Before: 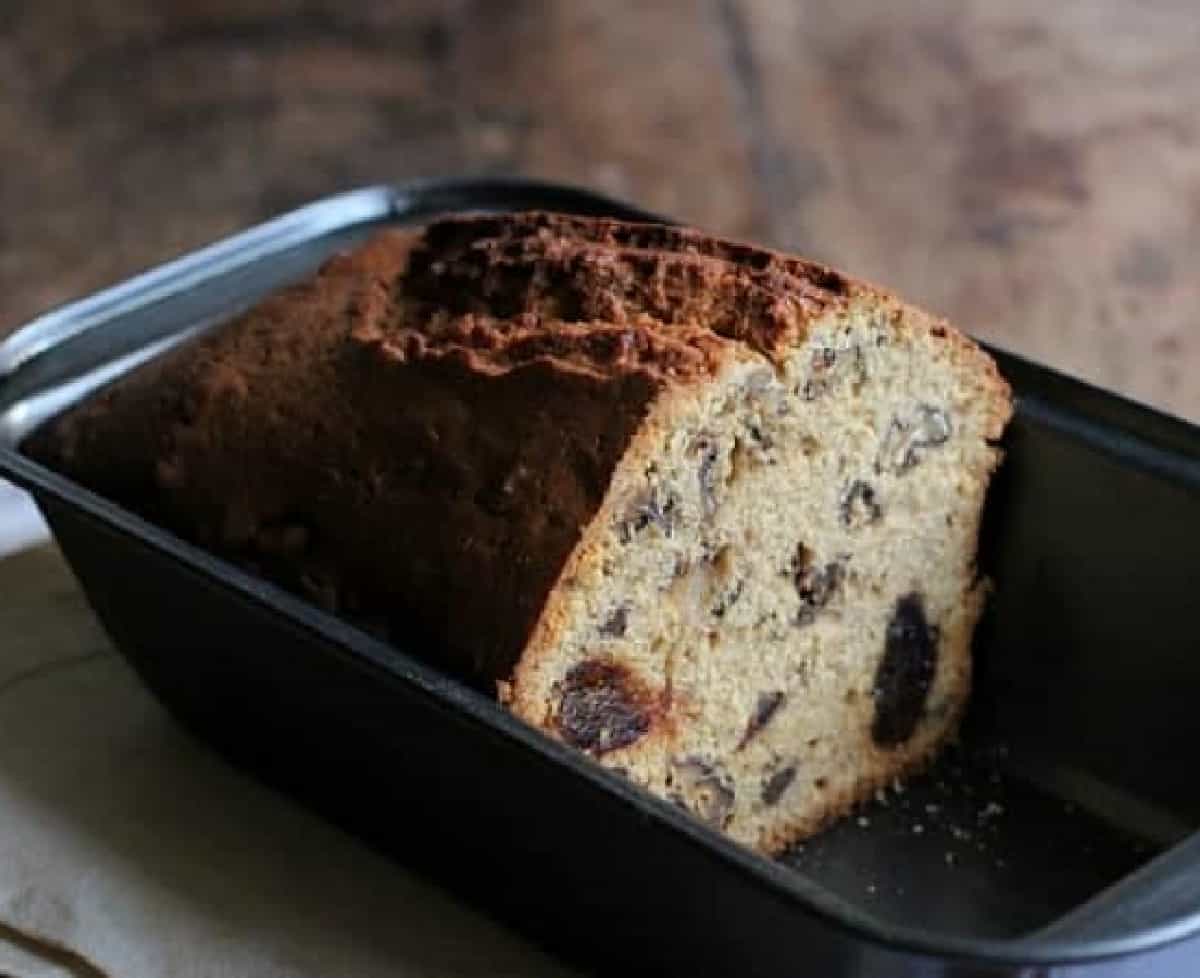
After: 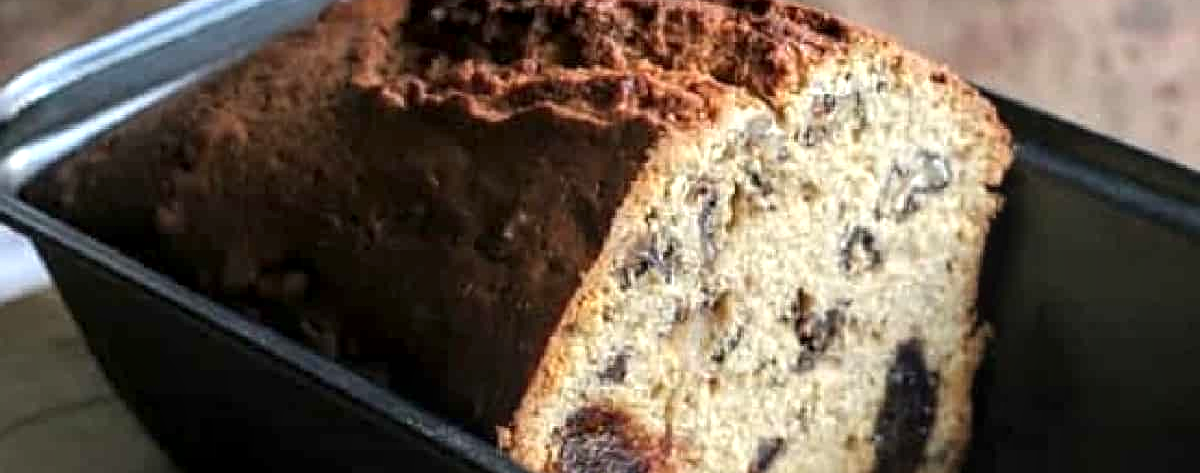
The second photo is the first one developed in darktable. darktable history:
exposure: exposure 0.648 EV, compensate highlight preservation false
local contrast: on, module defaults
crop and rotate: top 26.056%, bottom 25.543%
